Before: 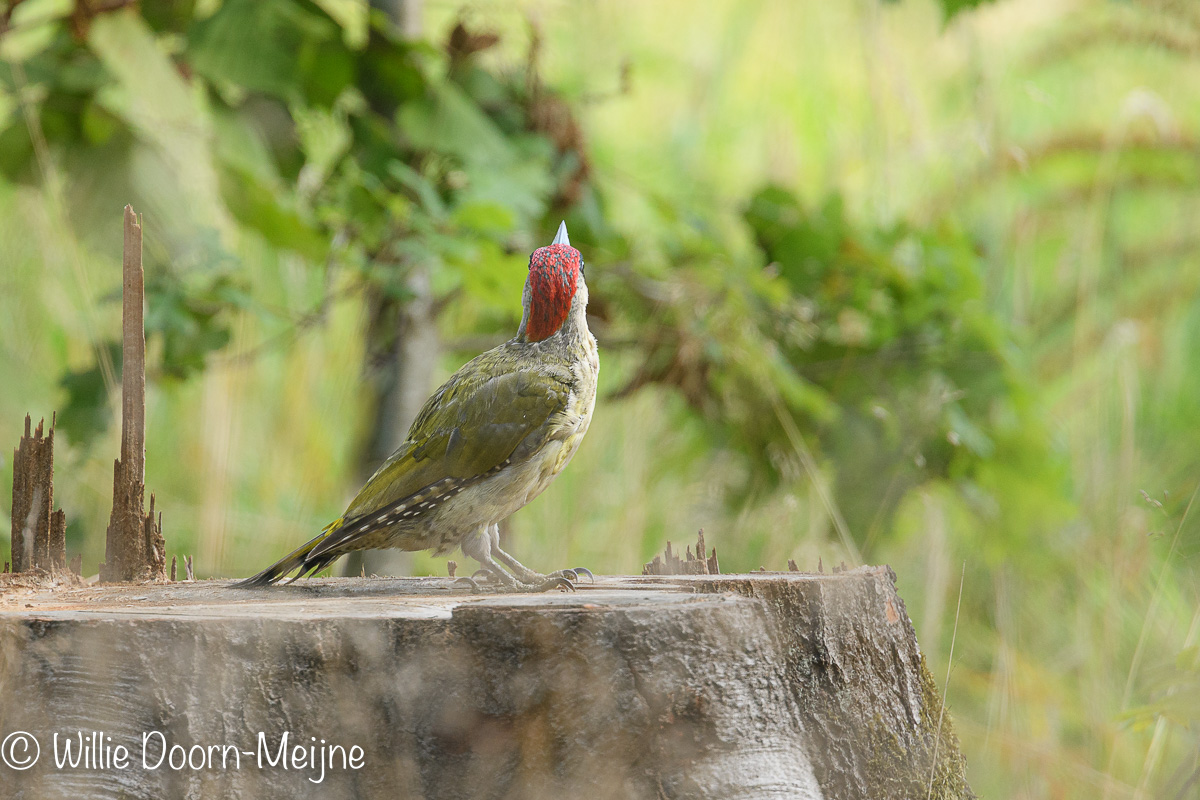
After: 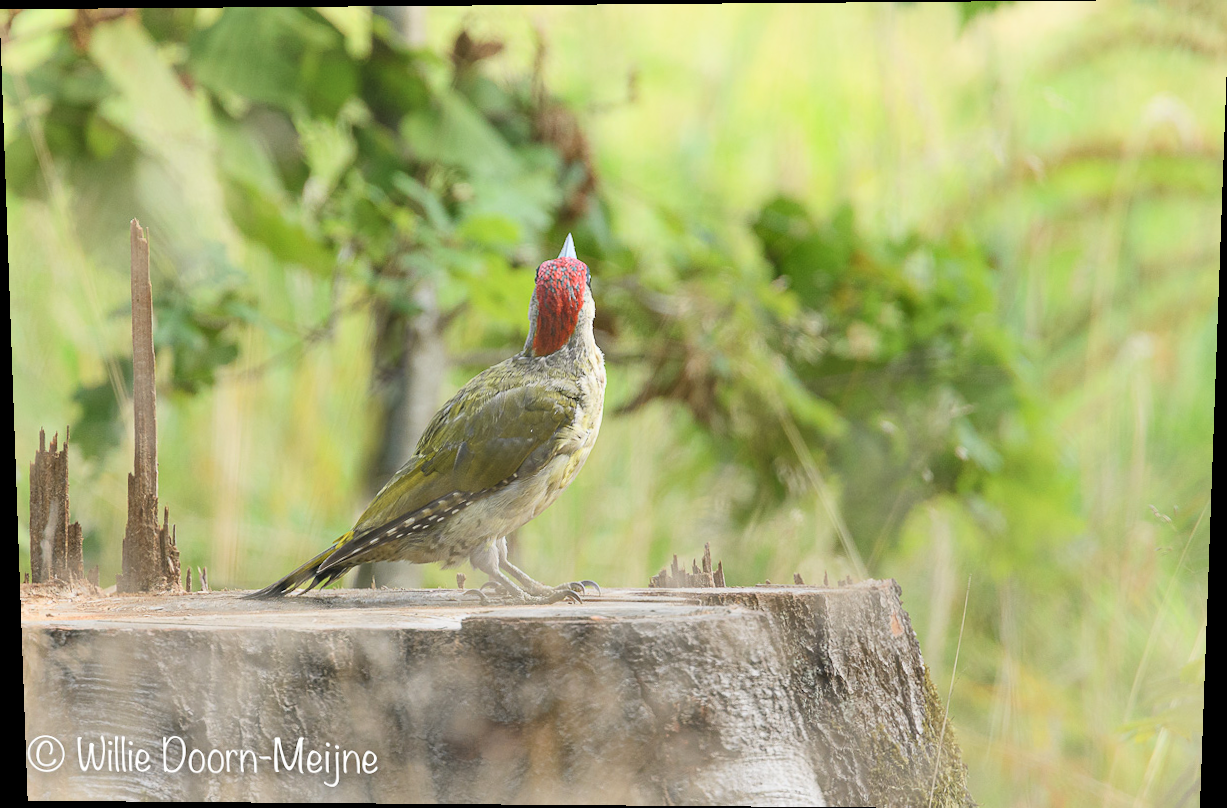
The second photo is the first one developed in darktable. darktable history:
rotate and perspective: lens shift (vertical) 0.048, lens shift (horizontal) -0.024, automatic cropping off
contrast brightness saturation: contrast 0.14, brightness 0.21
shadows and highlights: shadows 60, soften with gaussian
